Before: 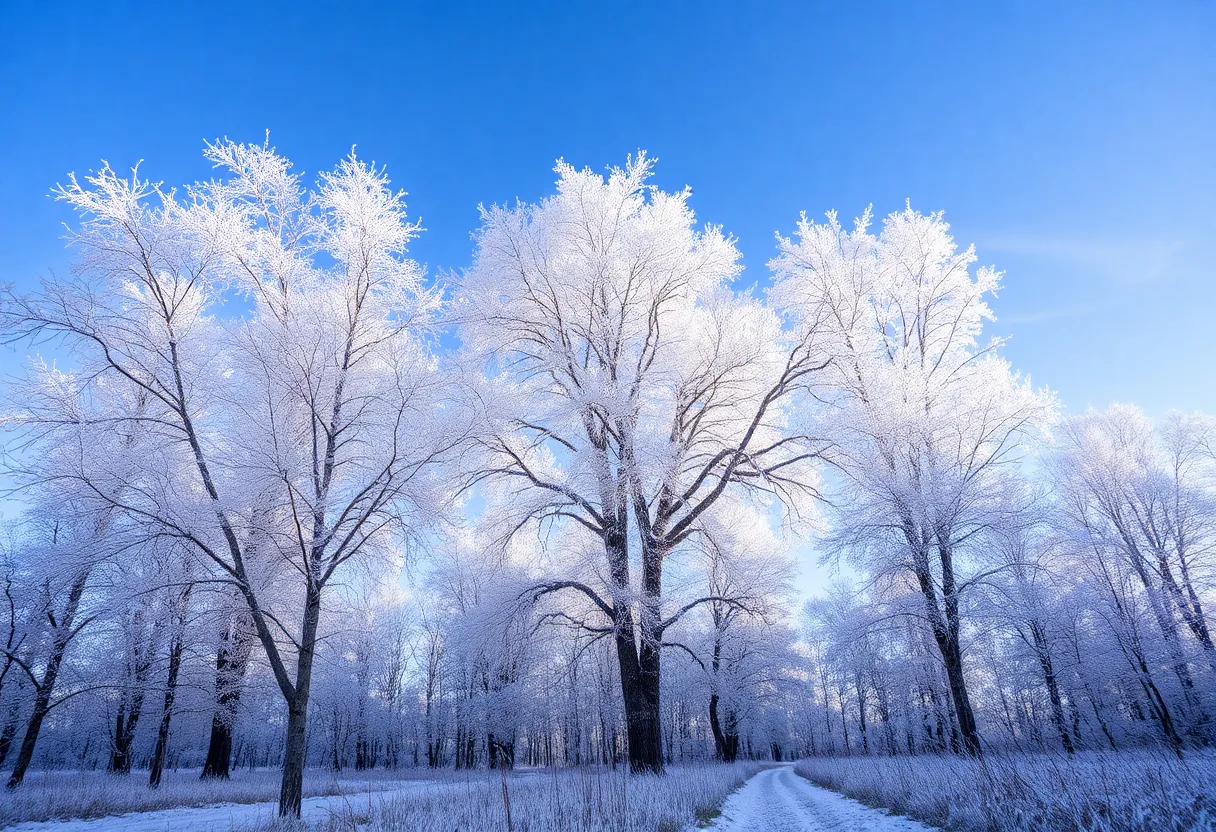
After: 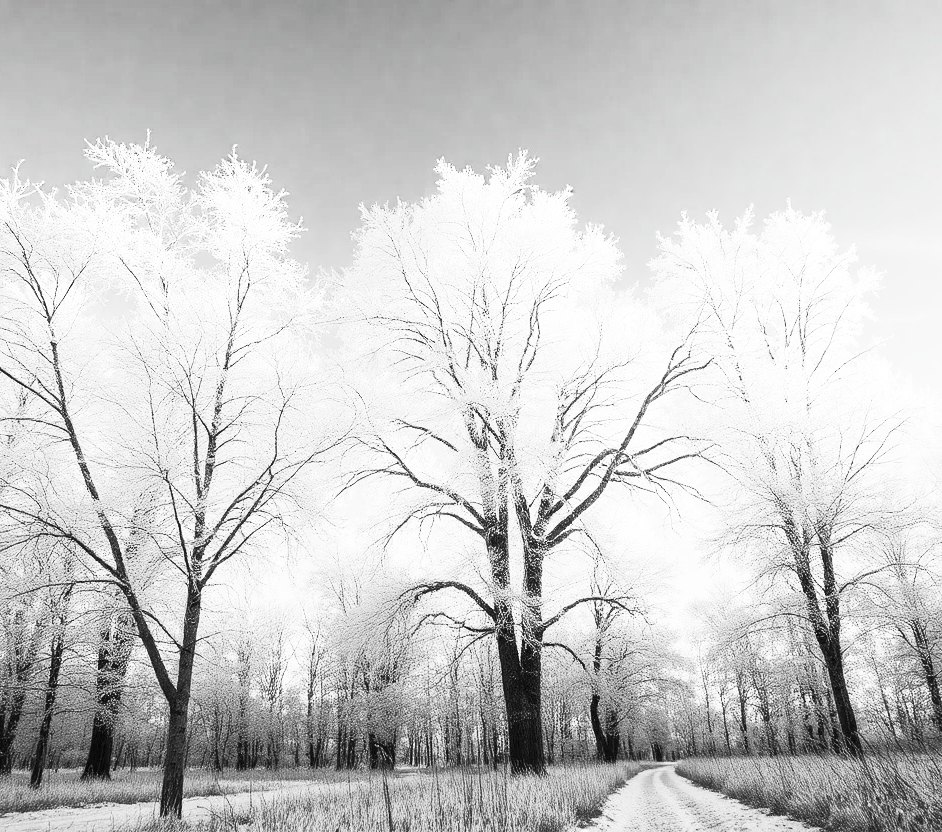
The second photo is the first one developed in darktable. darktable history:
crop: left 9.849%, right 12.638%
contrast brightness saturation: contrast 0.539, brightness 0.474, saturation -0.996
